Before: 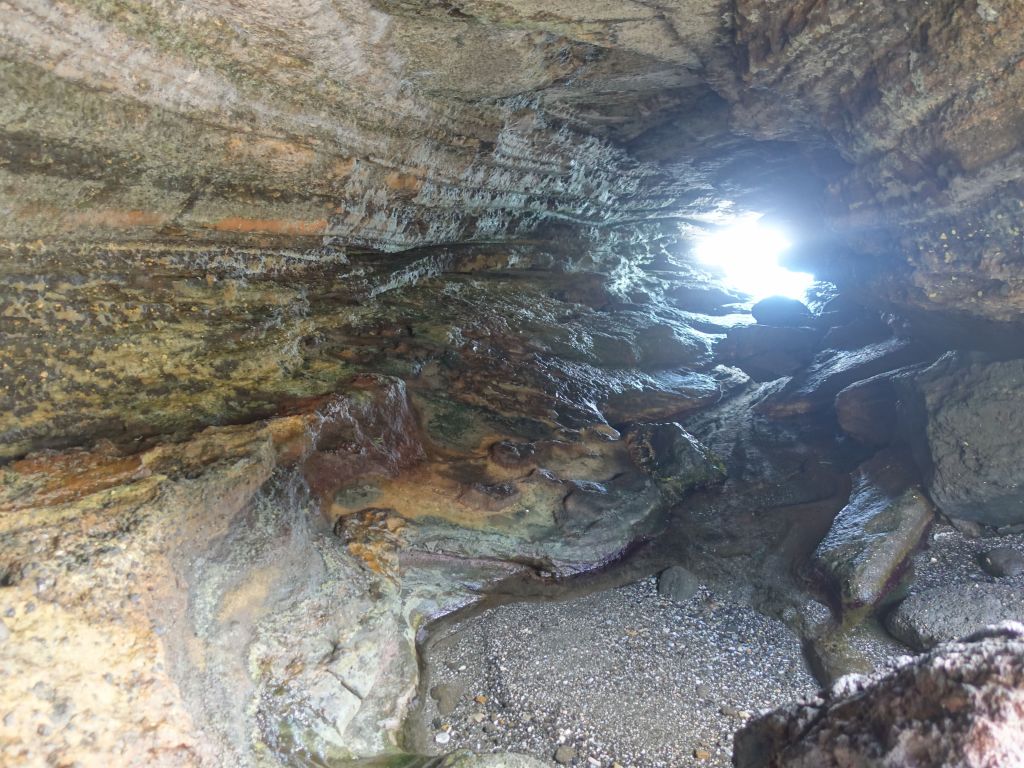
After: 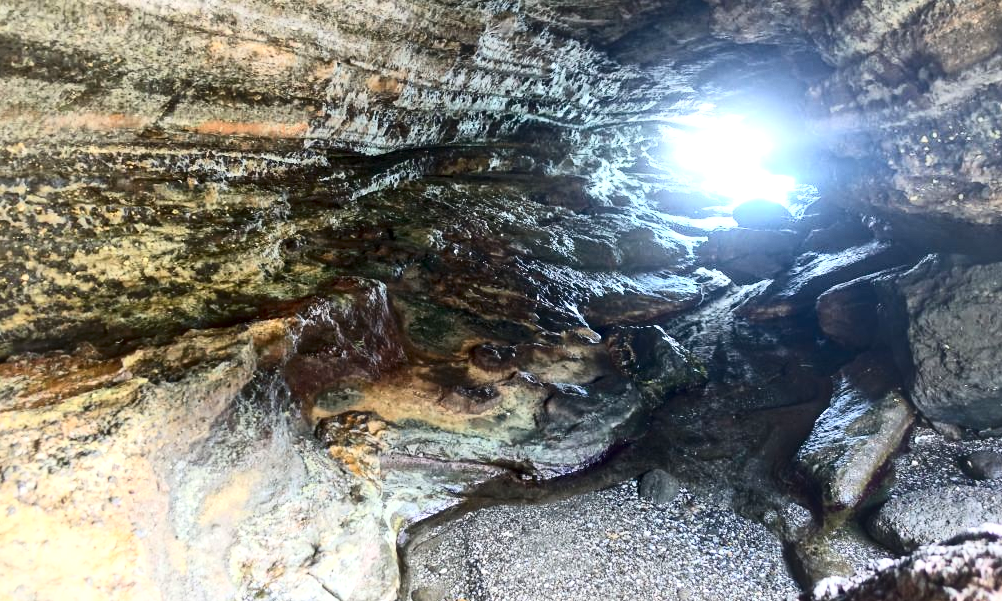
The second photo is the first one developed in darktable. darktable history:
local contrast: mode bilateral grid, contrast 99, coarseness 100, detail 165%, midtone range 0.2
crop and rotate: left 1.923%, top 12.659%, right 0.161%, bottom 9.033%
contrast brightness saturation: contrast 0.411, brightness 0.11, saturation 0.211
